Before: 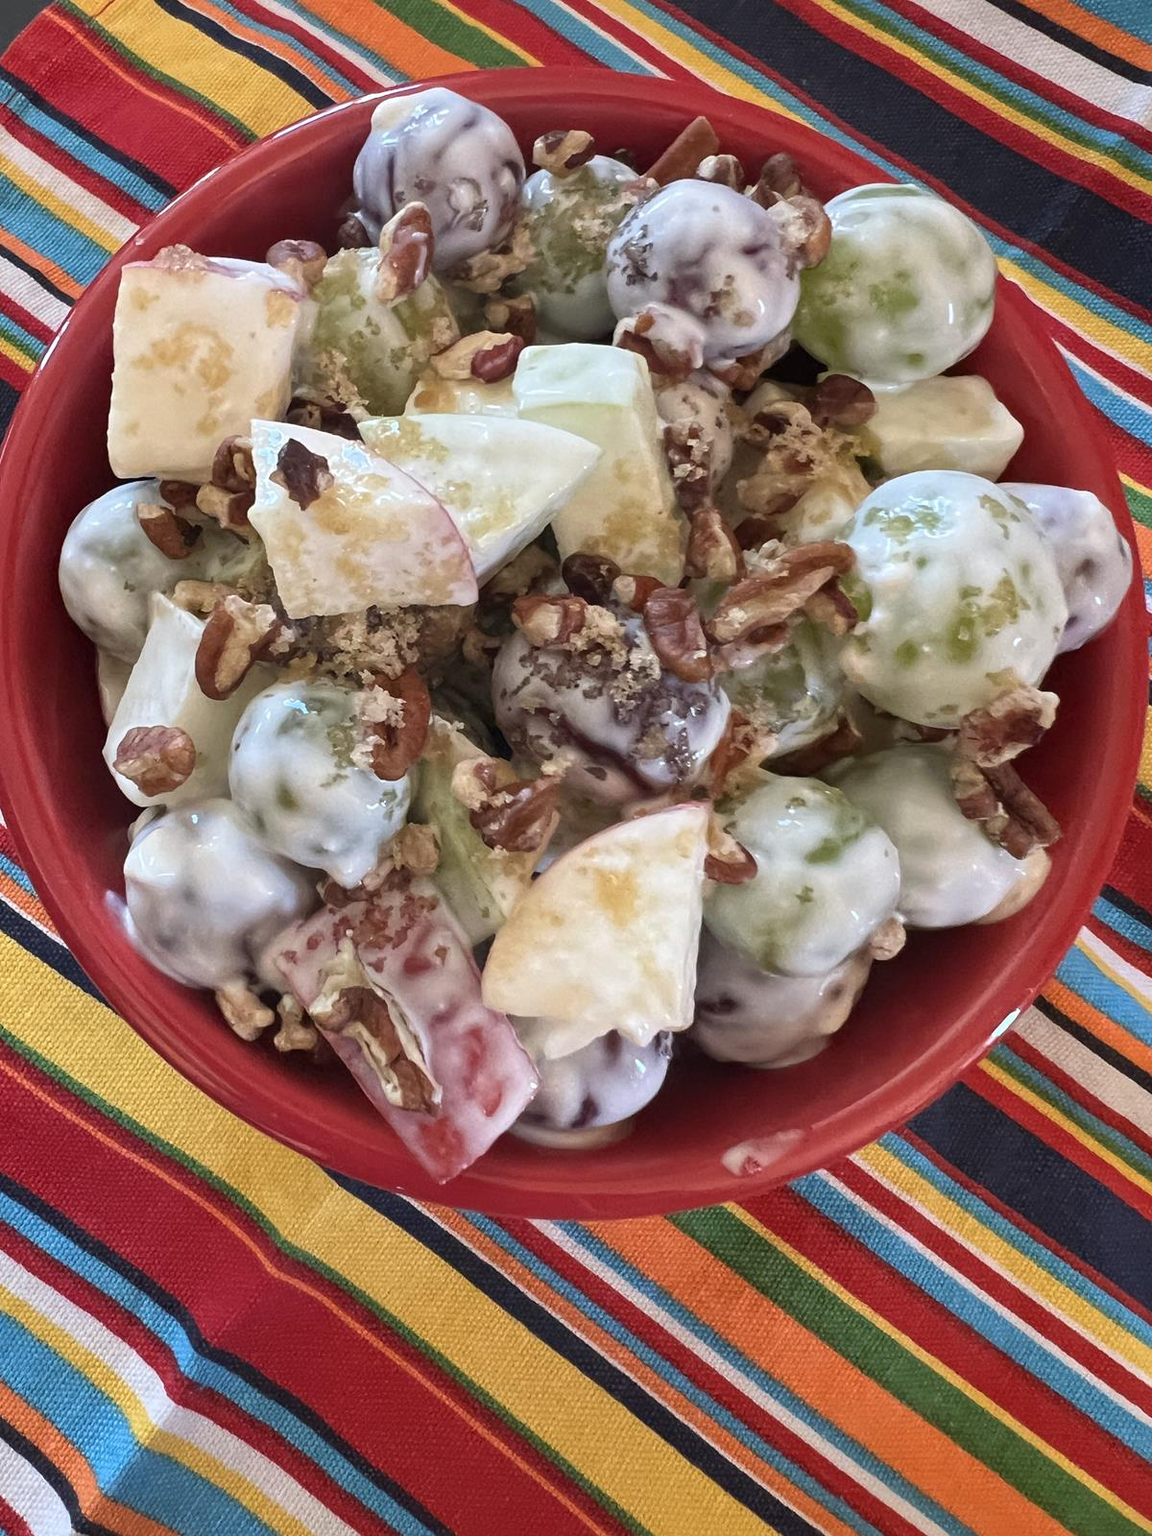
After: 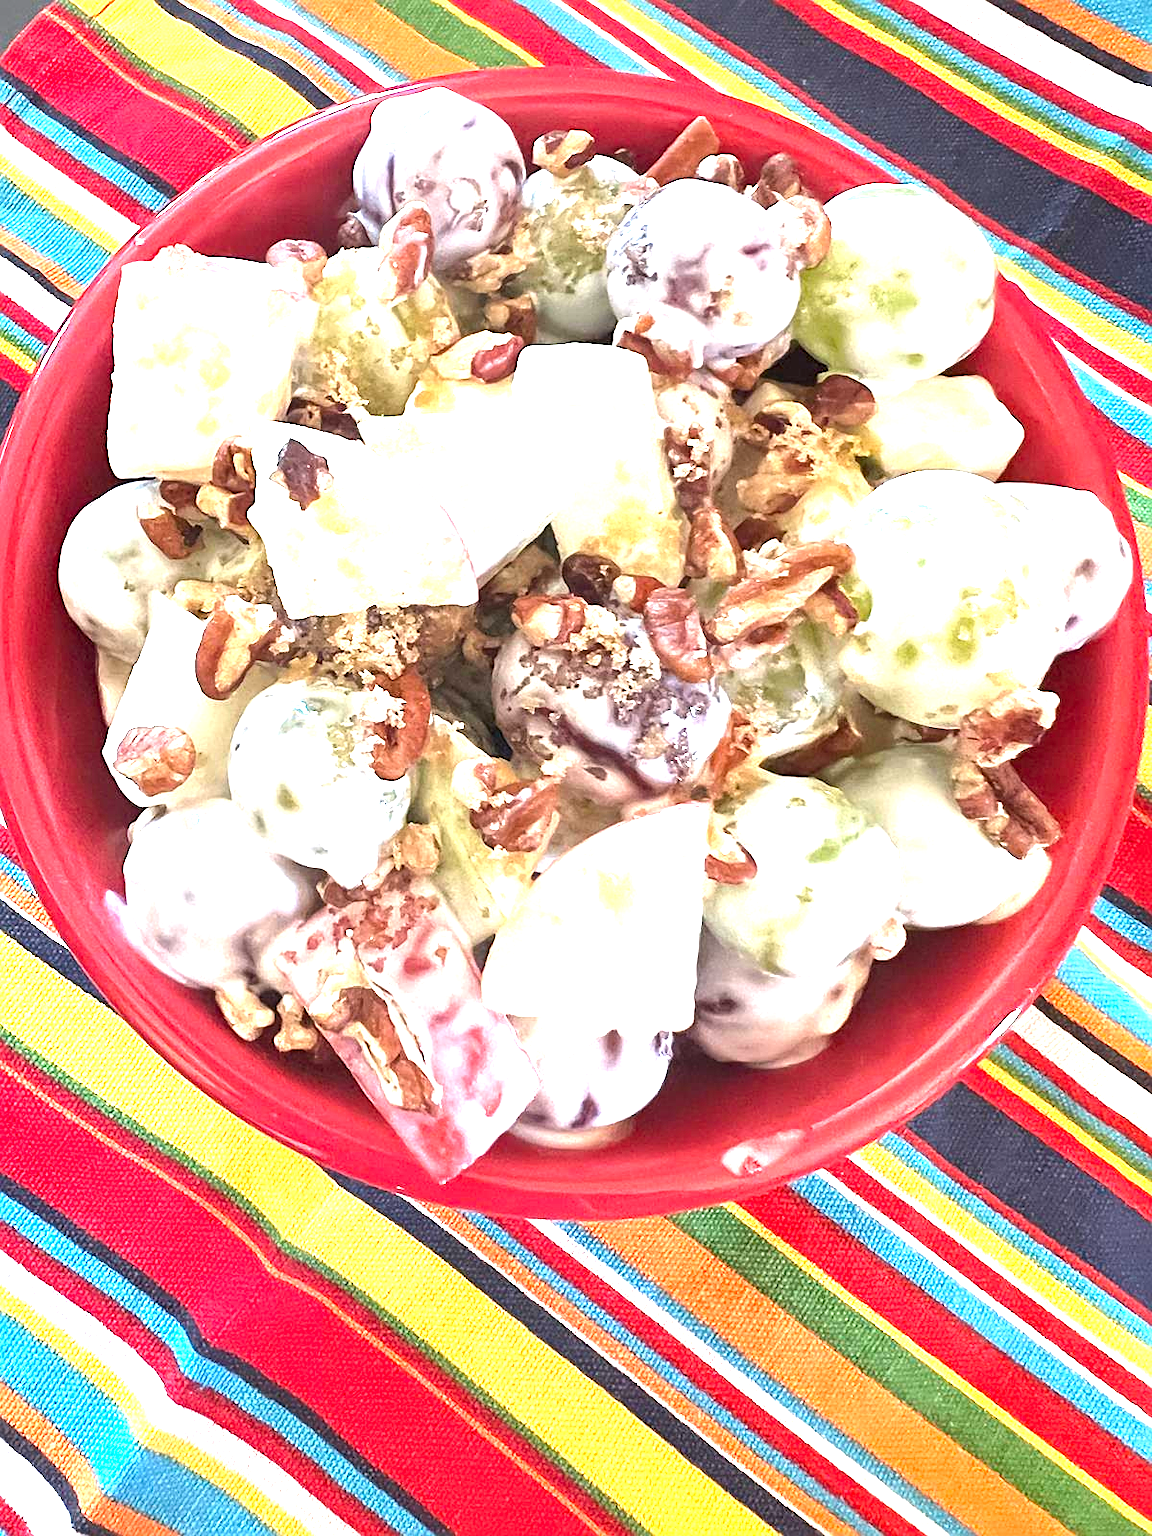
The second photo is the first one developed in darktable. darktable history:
exposure: black level correction 0, exposure 1.991 EV, compensate exposure bias true, compensate highlight preservation false
tone equalizer: on, module defaults
sharpen: amount 0.49
